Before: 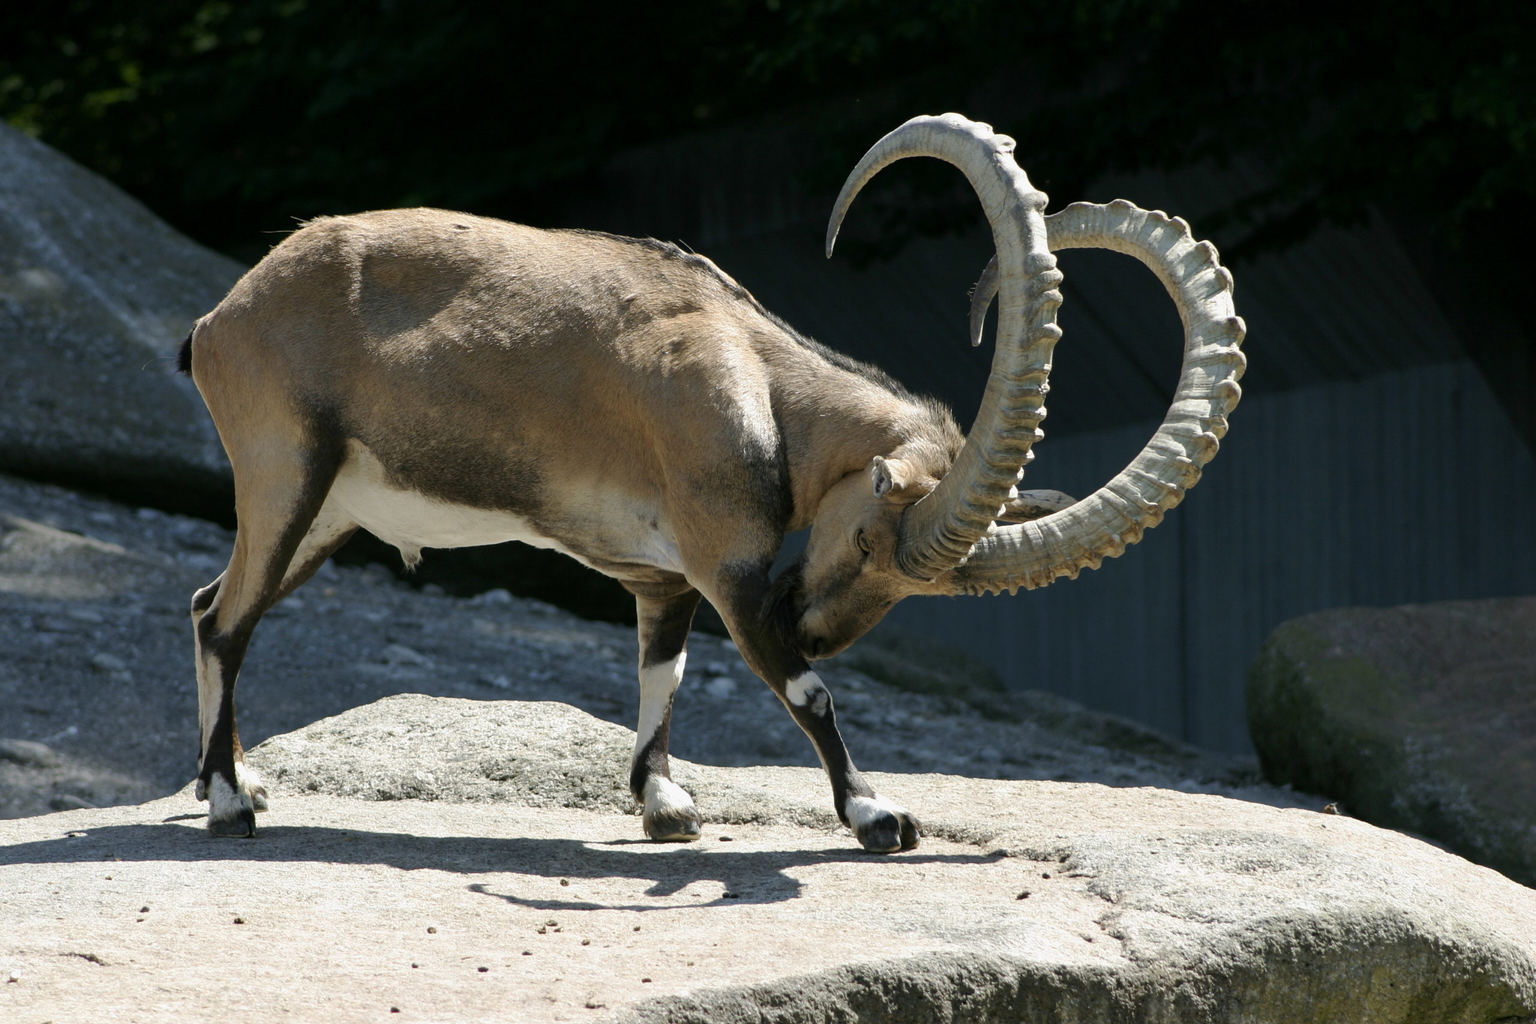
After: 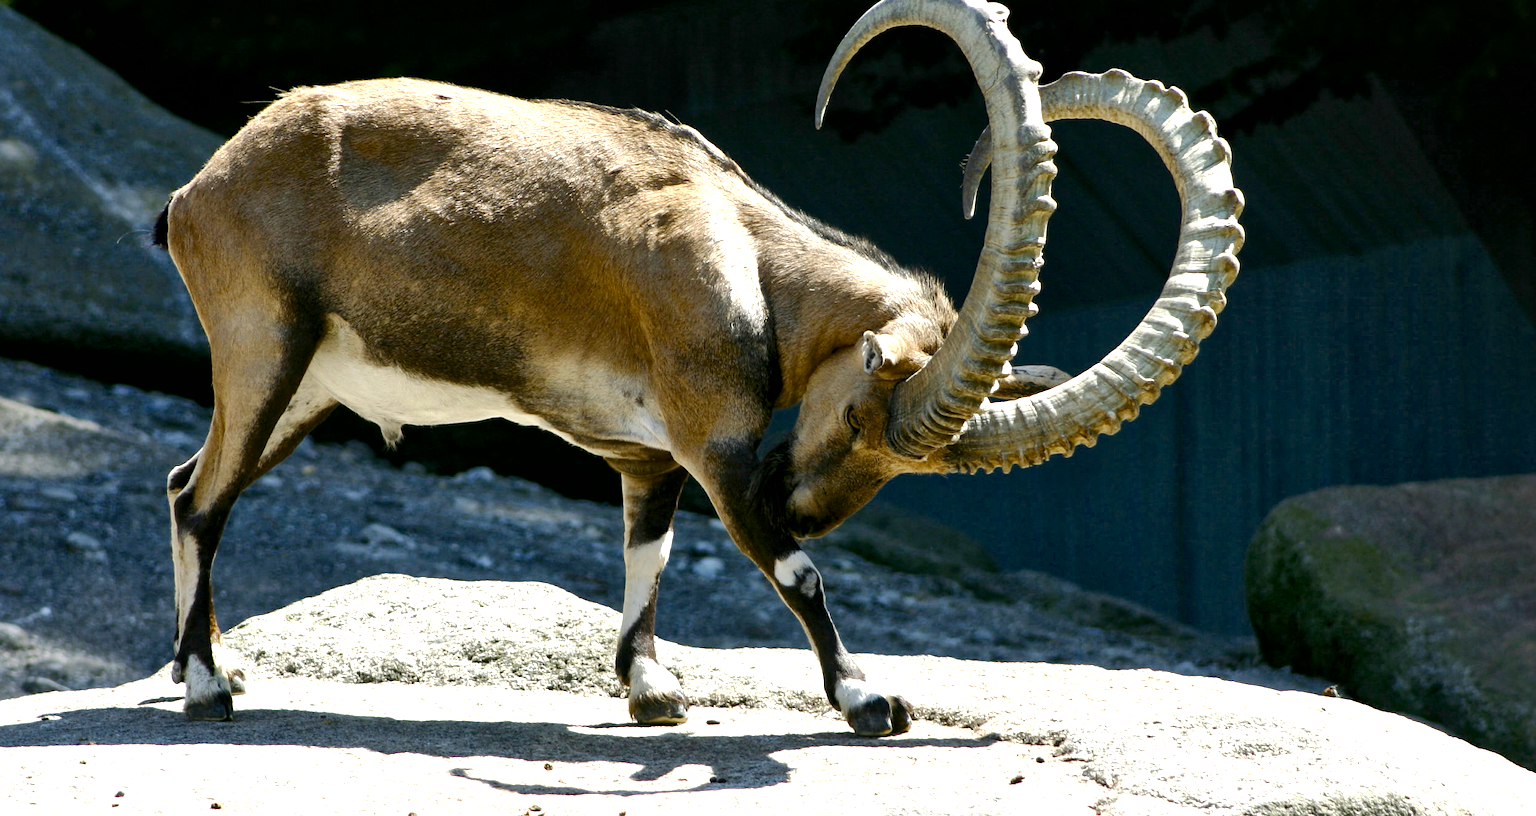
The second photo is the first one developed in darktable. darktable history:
color balance rgb: shadows lift › luminance -10.087%, linear chroma grading › global chroma 15.258%, perceptual saturation grading › global saturation 20%, perceptual saturation grading › highlights -25.766%, perceptual saturation grading › shadows 24.122%, perceptual brilliance grading › global brilliance 15.013%, perceptual brilliance grading › shadows -34.538%, global vibrance 16.131%, saturation formula JzAzBz (2021)
local contrast: mode bilateral grid, contrast 20, coarseness 51, detail 150%, midtone range 0.2
exposure: black level correction 0, exposure 0.499 EV, compensate highlight preservation false
crop and rotate: left 1.813%, top 12.92%, right 0.254%, bottom 9.04%
